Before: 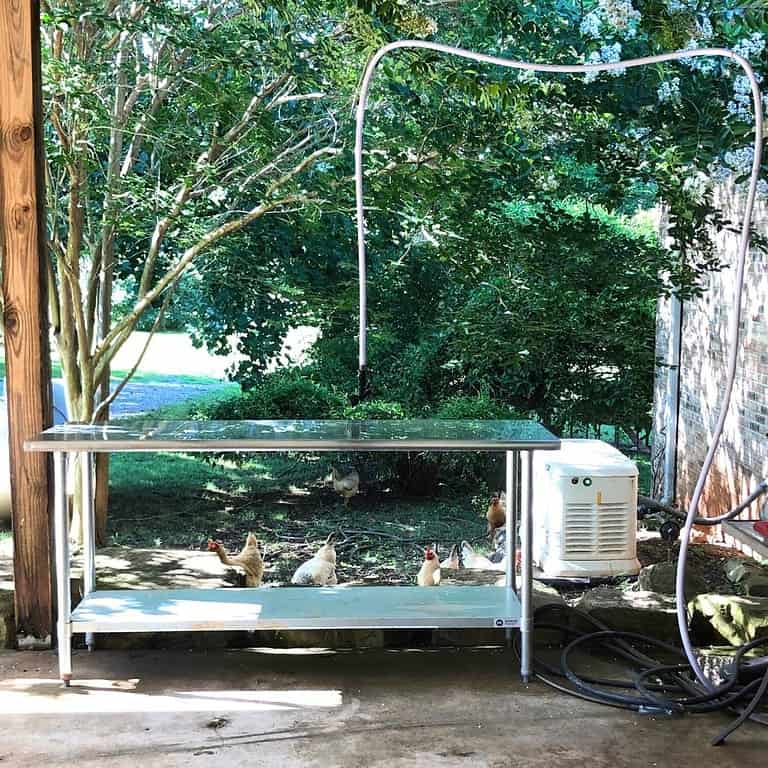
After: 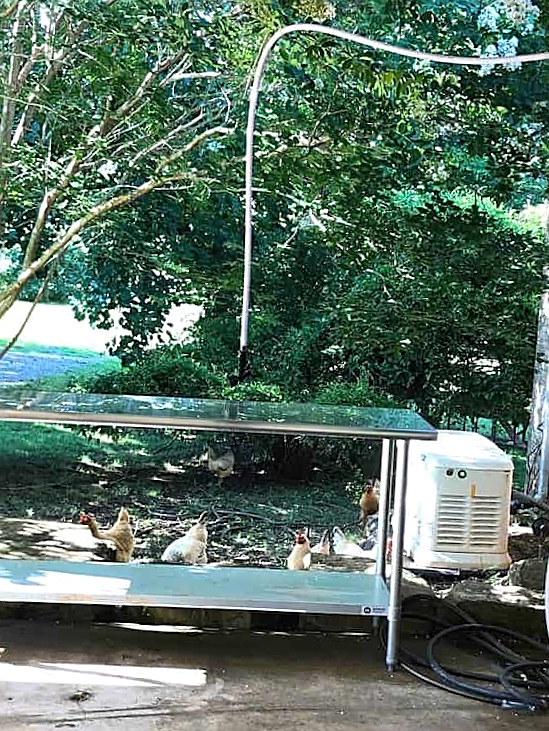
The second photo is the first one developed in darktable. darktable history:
crop and rotate: angle -2.91°, left 14.044%, top 0.02%, right 10.861%, bottom 0.07%
levels: levels [0, 0.492, 0.984]
sharpen: amount 0.499
